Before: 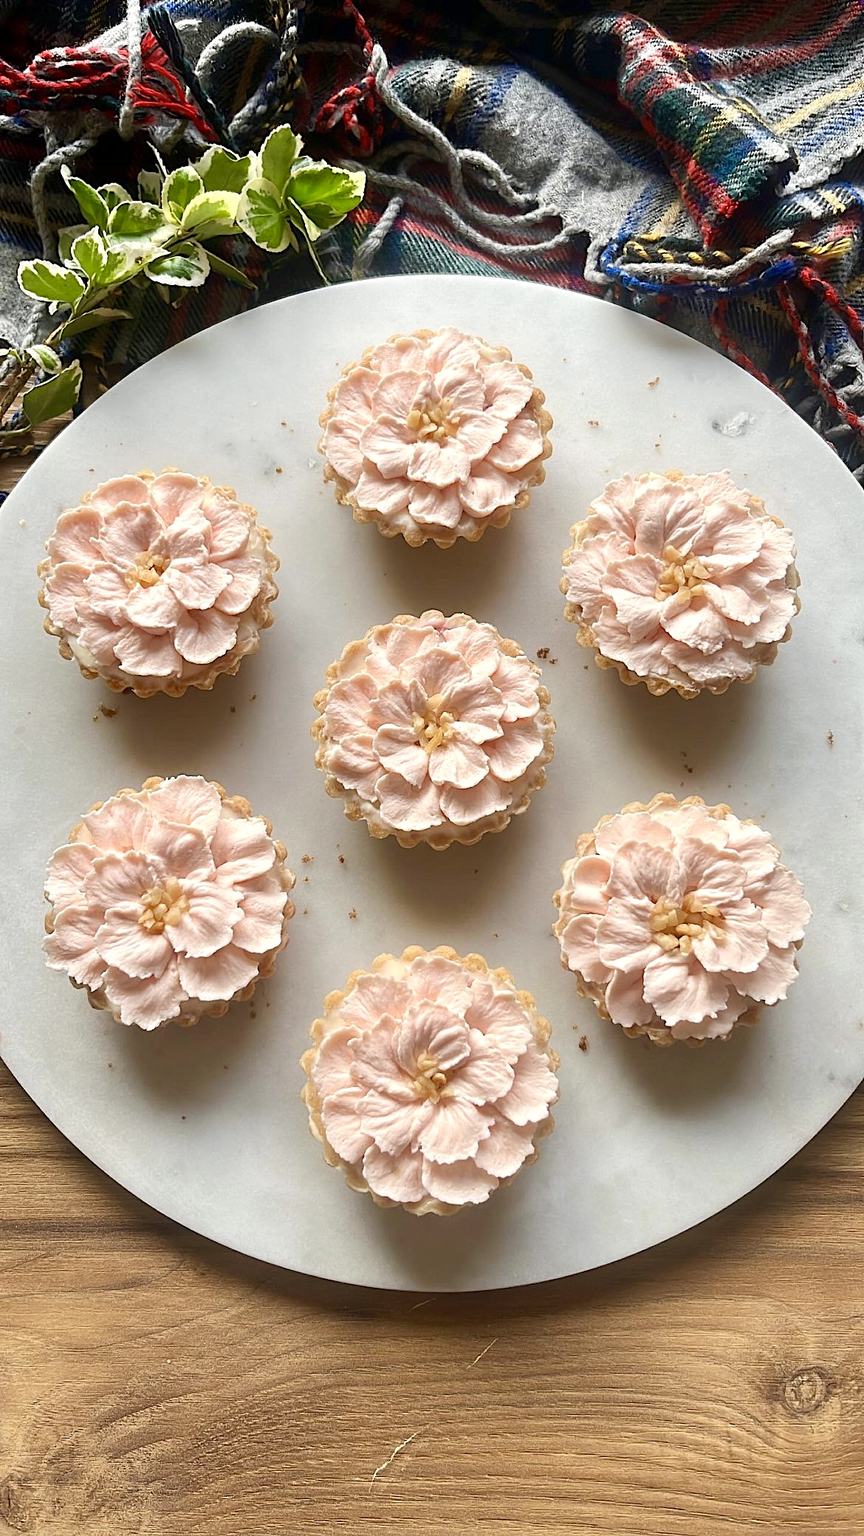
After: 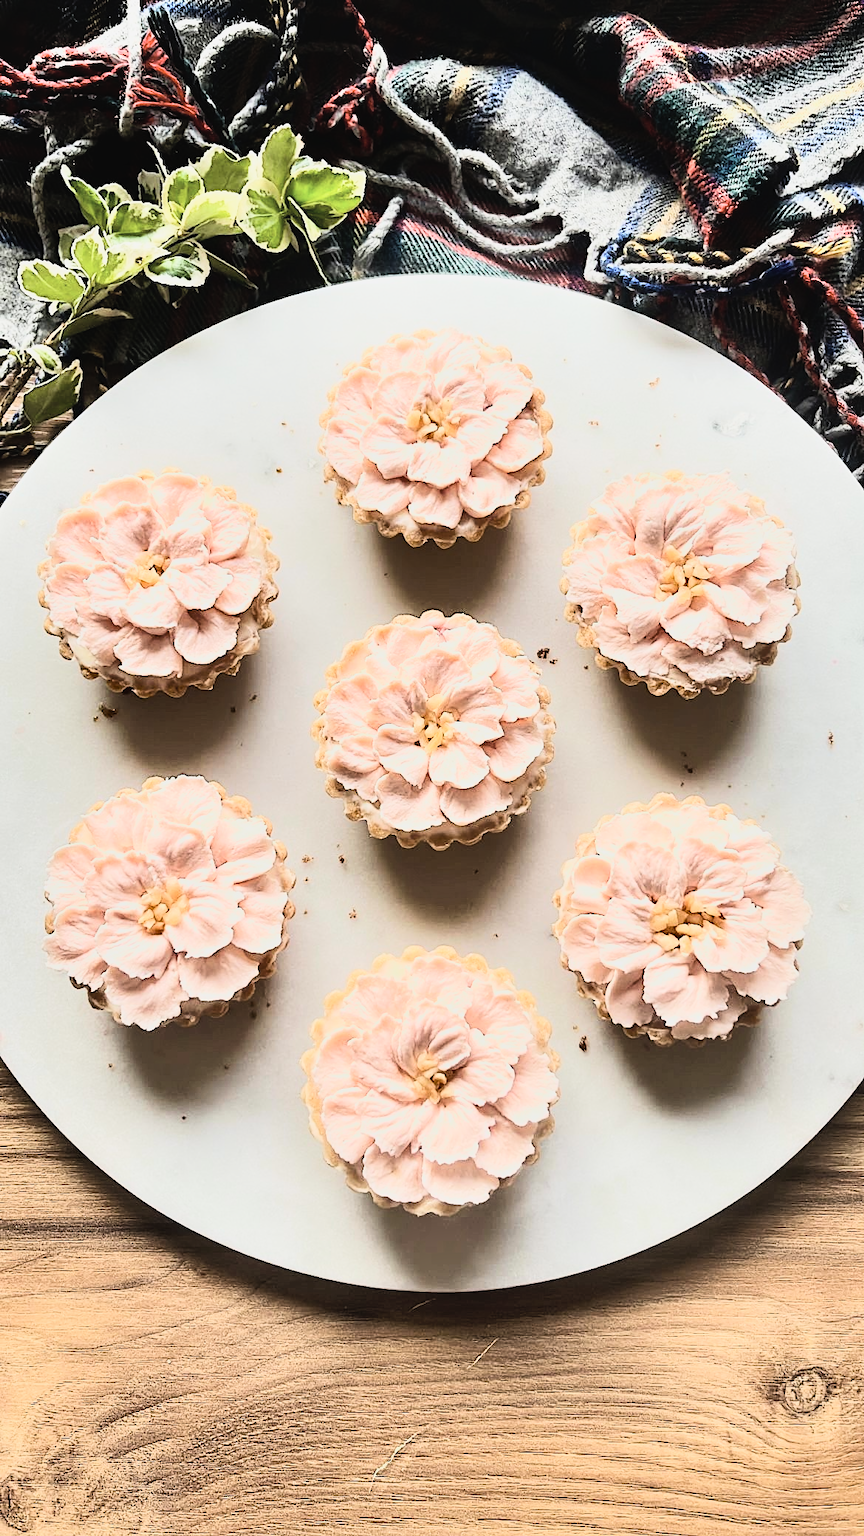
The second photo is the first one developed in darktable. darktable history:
shadows and highlights: shadows 43.71, white point adjustment -1.46, soften with gaussian
contrast brightness saturation: contrast -0.05, saturation -0.41
rgb curve: curves: ch0 [(0, 0) (0.21, 0.15) (0.24, 0.21) (0.5, 0.75) (0.75, 0.96) (0.89, 0.99) (1, 1)]; ch1 [(0, 0.02) (0.21, 0.13) (0.25, 0.2) (0.5, 0.67) (0.75, 0.9) (0.89, 0.97) (1, 1)]; ch2 [(0, 0.02) (0.21, 0.13) (0.25, 0.2) (0.5, 0.67) (0.75, 0.9) (0.89, 0.97) (1, 1)], compensate middle gray true
